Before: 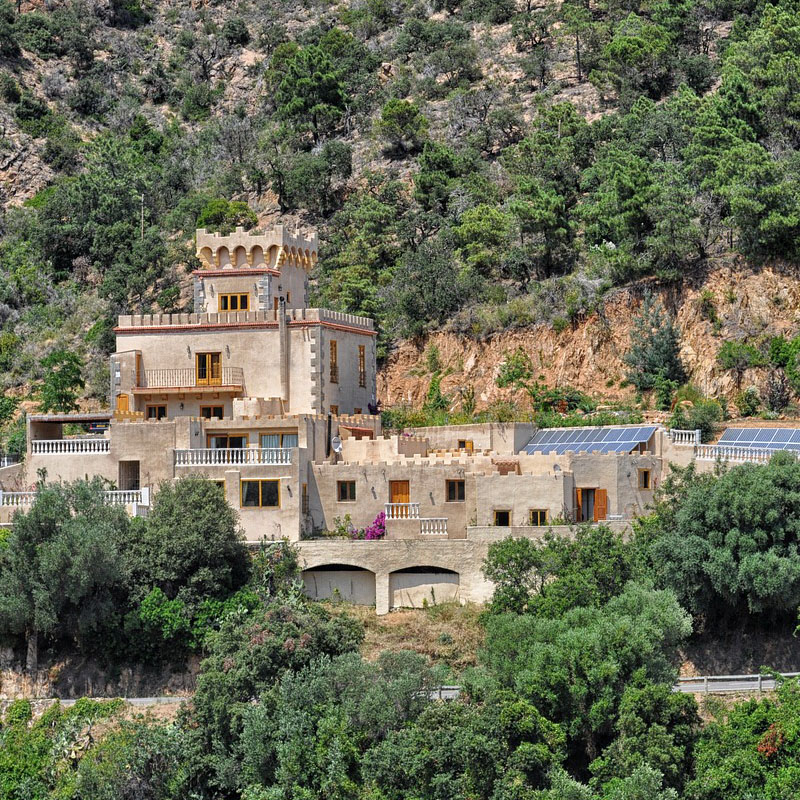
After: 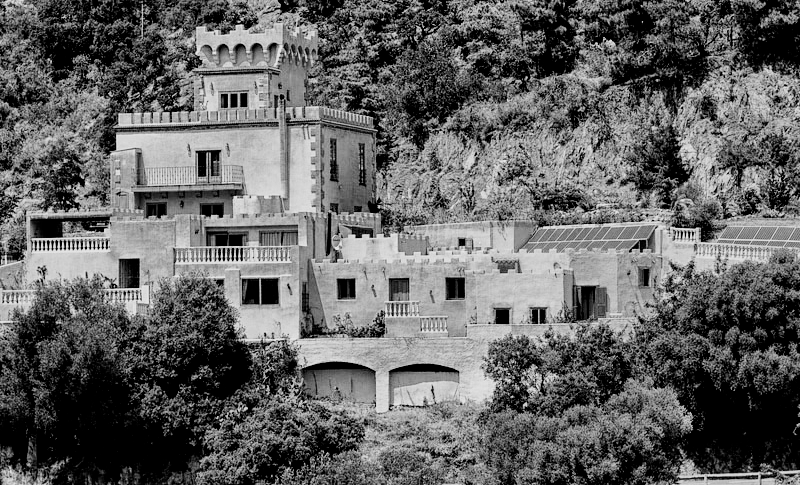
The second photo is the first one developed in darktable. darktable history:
crop and rotate: top 25.357%, bottom 13.942%
color zones: curves: ch0 [(0.002, 0.593) (0.143, 0.417) (0.285, 0.541) (0.455, 0.289) (0.608, 0.327) (0.727, 0.283) (0.869, 0.571) (1, 0.603)]; ch1 [(0, 0) (0.143, 0) (0.286, 0) (0.429, 0) (0.571, 0) (0.714, 0) (0.857, 0)]
contrast brightness saturation: contrast 0.18, saturation 0.3
filmic rgb: black relative exposure -2.85 EV, white relative exposure 4.56 EV, hardness 1.77, contrast 1.25, preserve chrominance no, color science v5 (2021)
